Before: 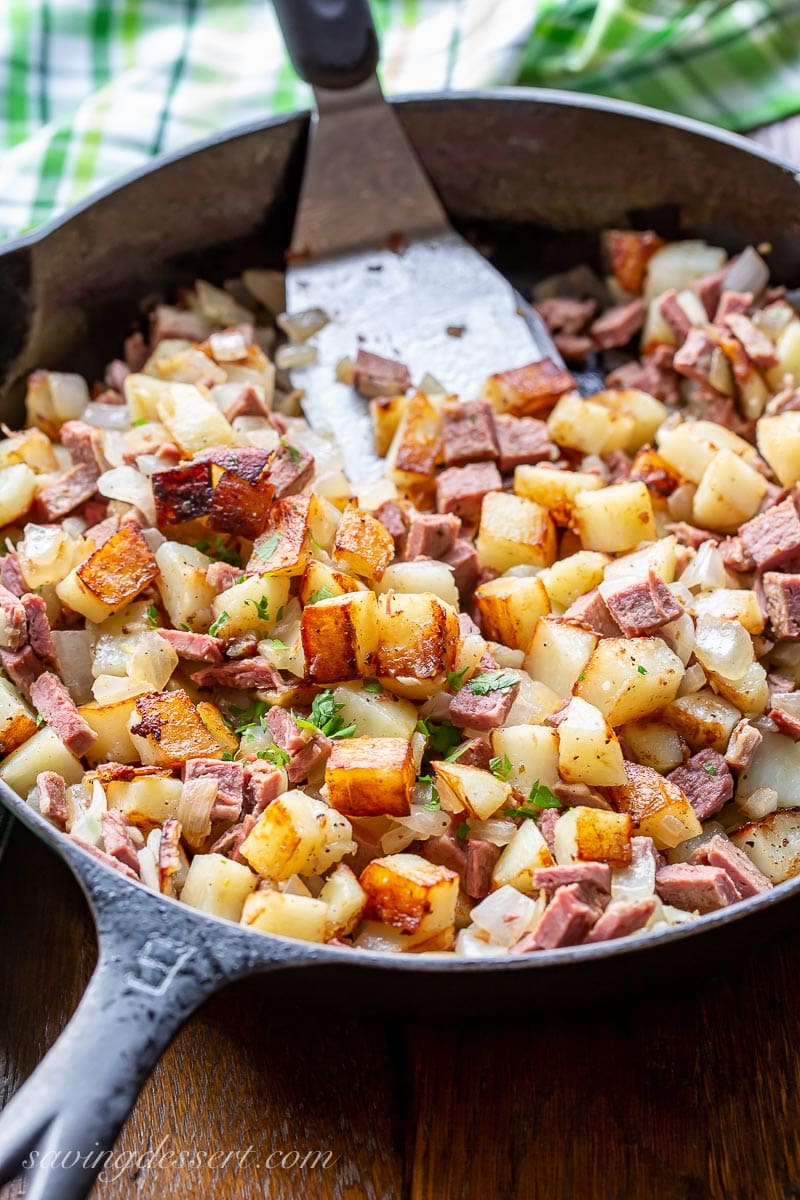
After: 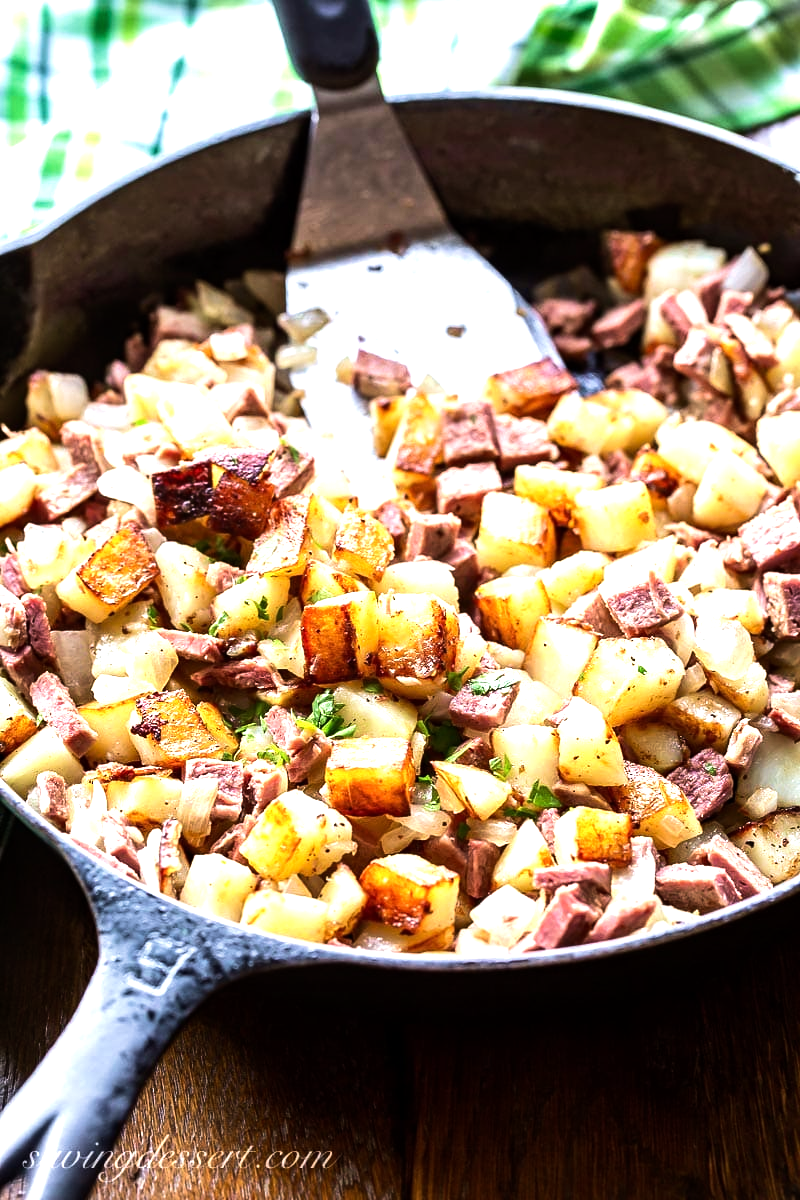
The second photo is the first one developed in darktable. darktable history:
tone equalizer: -8 EV -1.08 EV, -7 EV -1.01 EV, -6 EV -0.867 EV, -5 EV -0.578 EV, -3 EV 0.578 EV, -2 EV 0.867 EV, -1 EV 1.01 EV, +0 EV 1.08 EV, edges refinement/feathering 500, mask exposure compensation -1.57 EV, preserve details no
velvia: strength 36.57%
